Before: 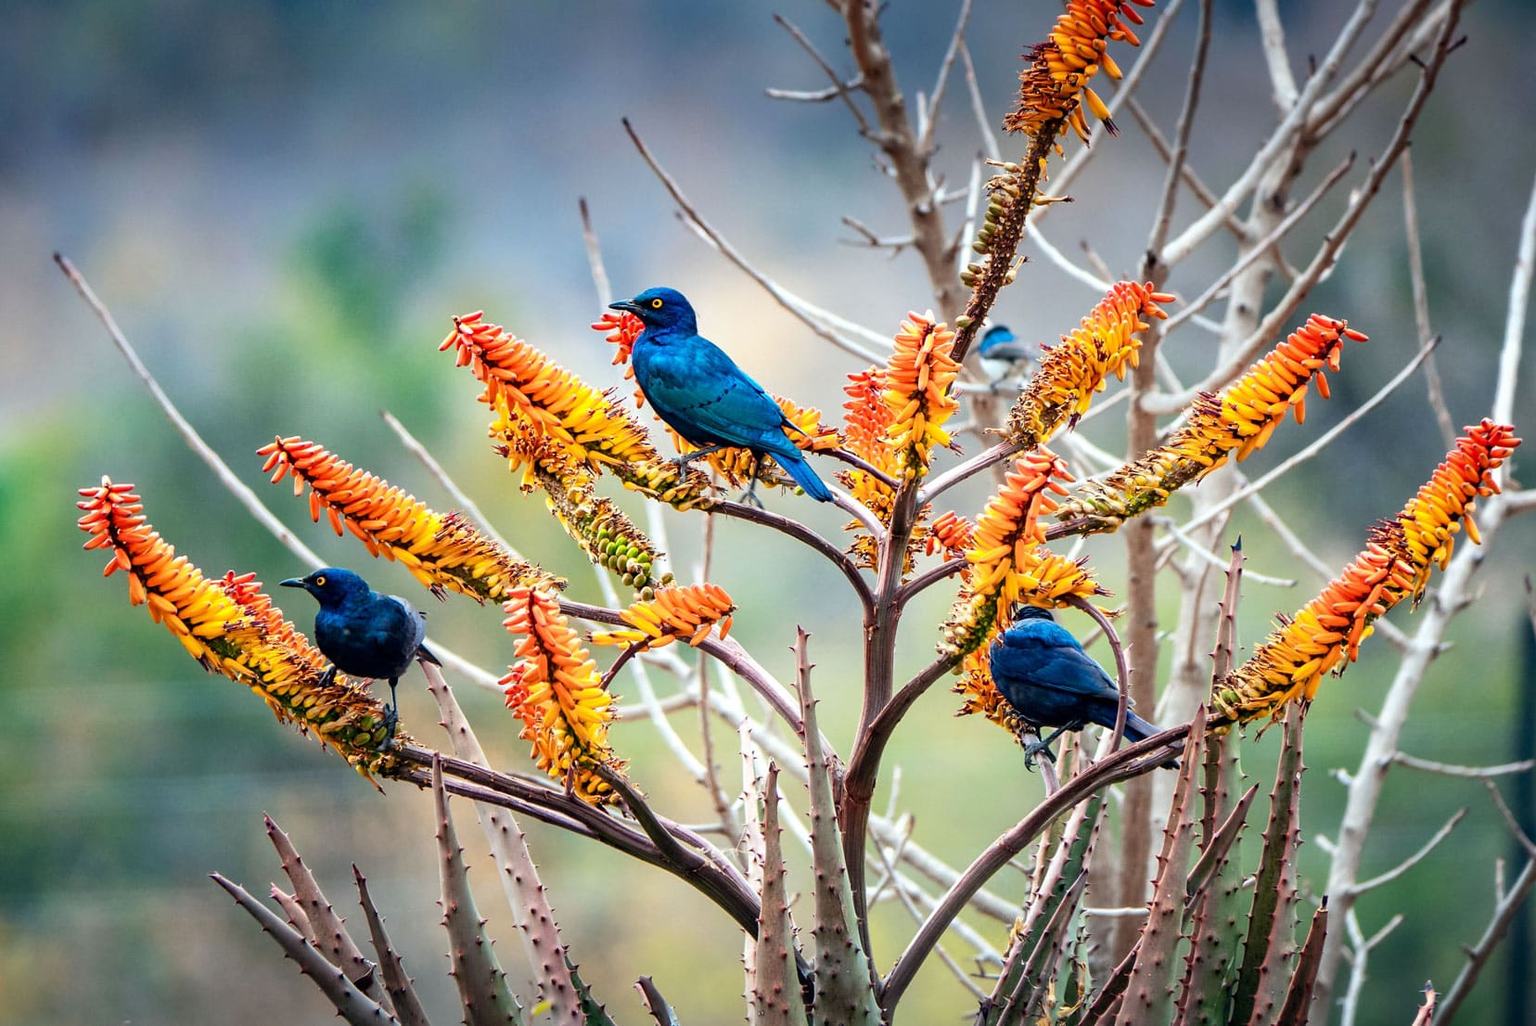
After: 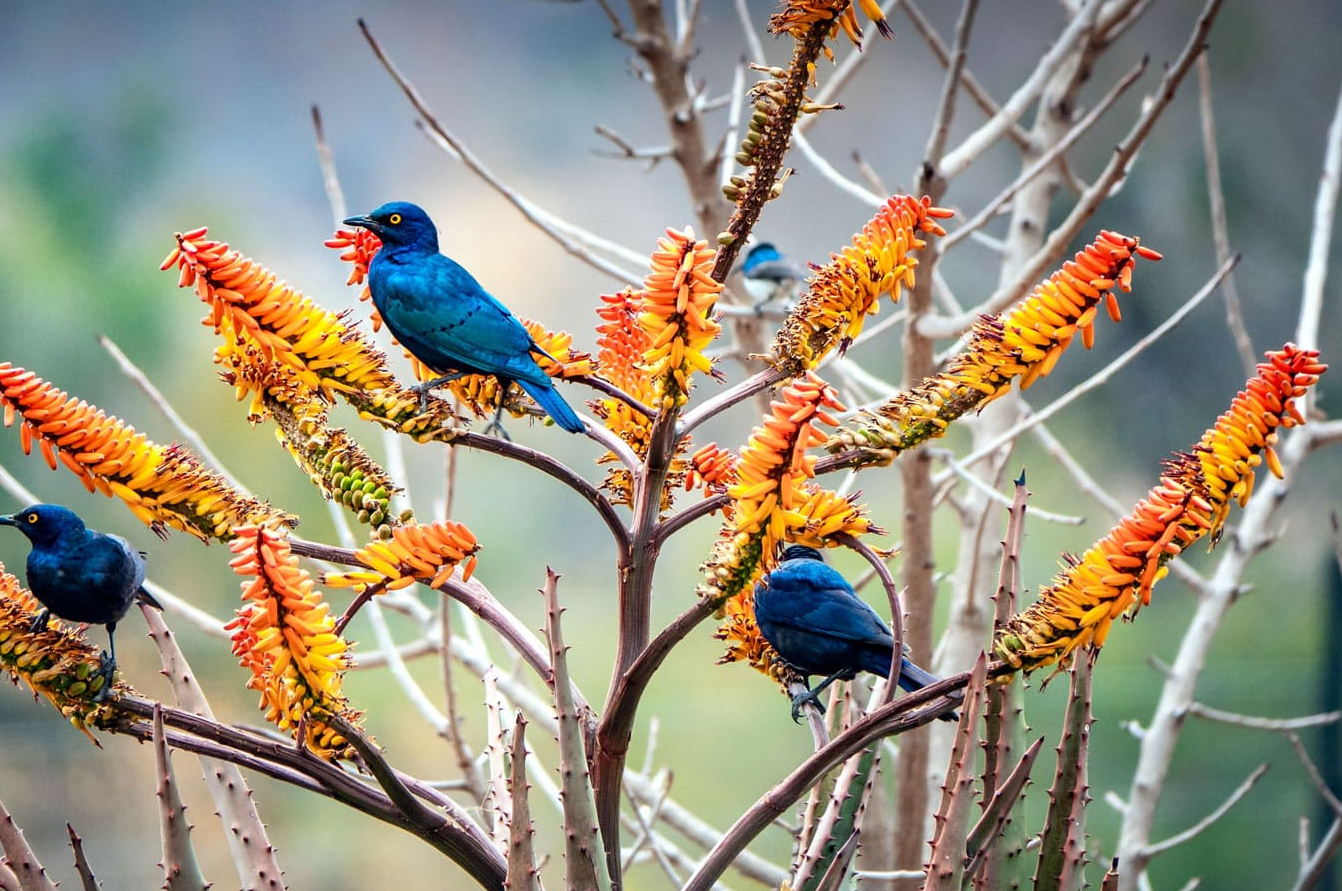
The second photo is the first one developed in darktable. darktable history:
crop: left 18.926%, top 9.837%, right 0%, bottom 9.589%
